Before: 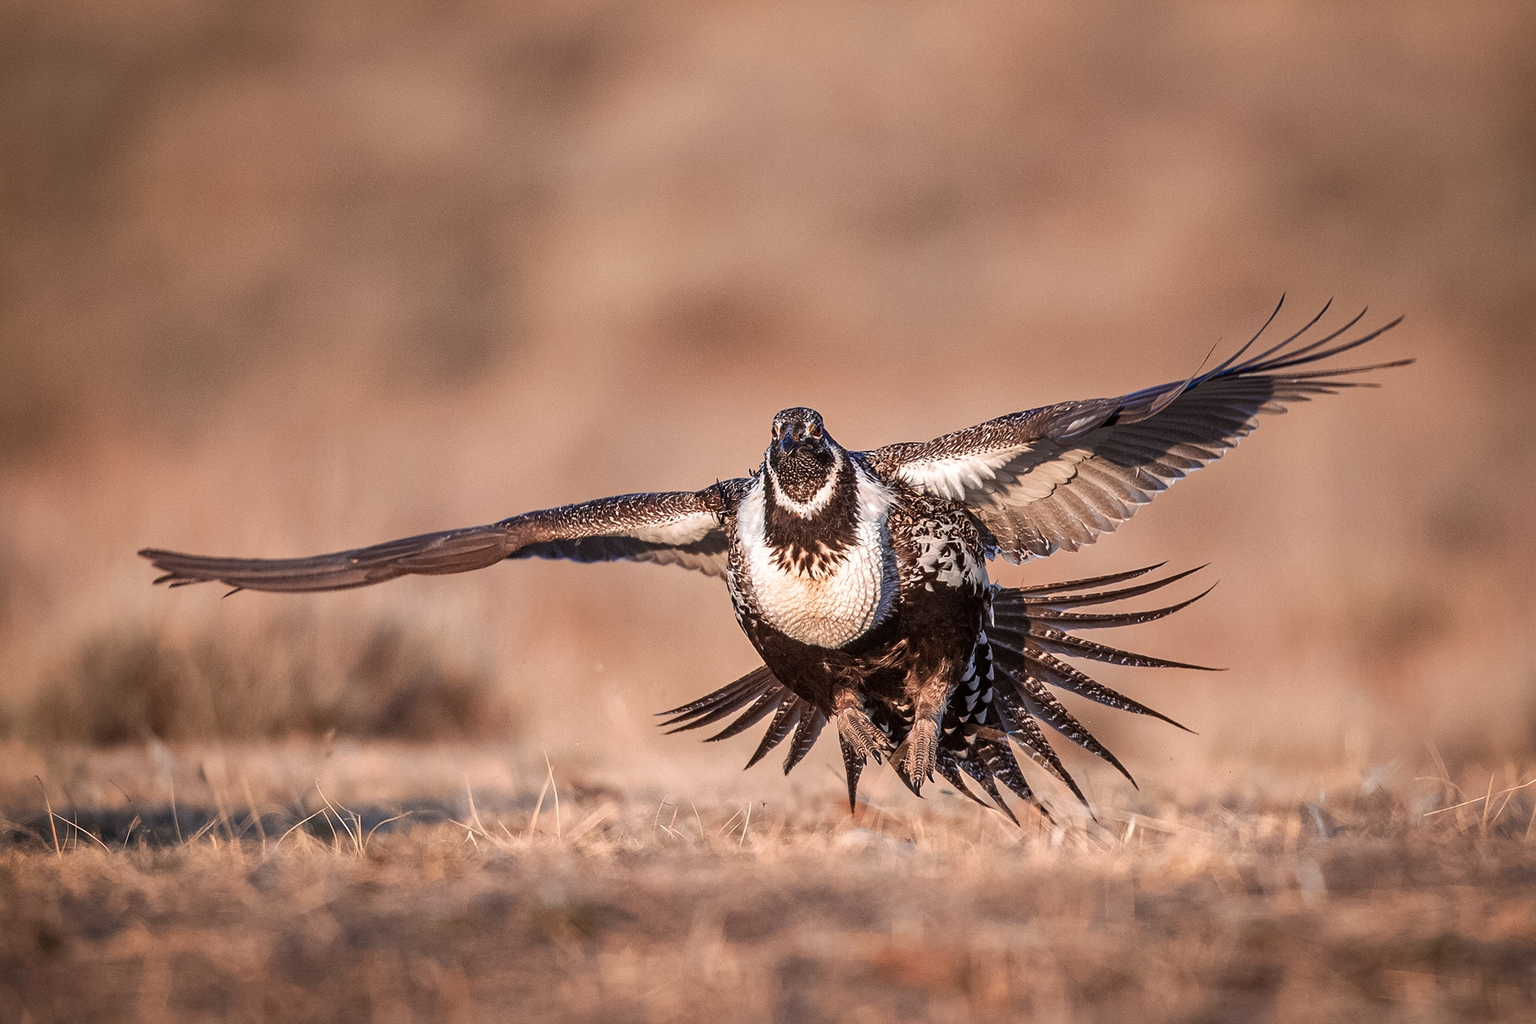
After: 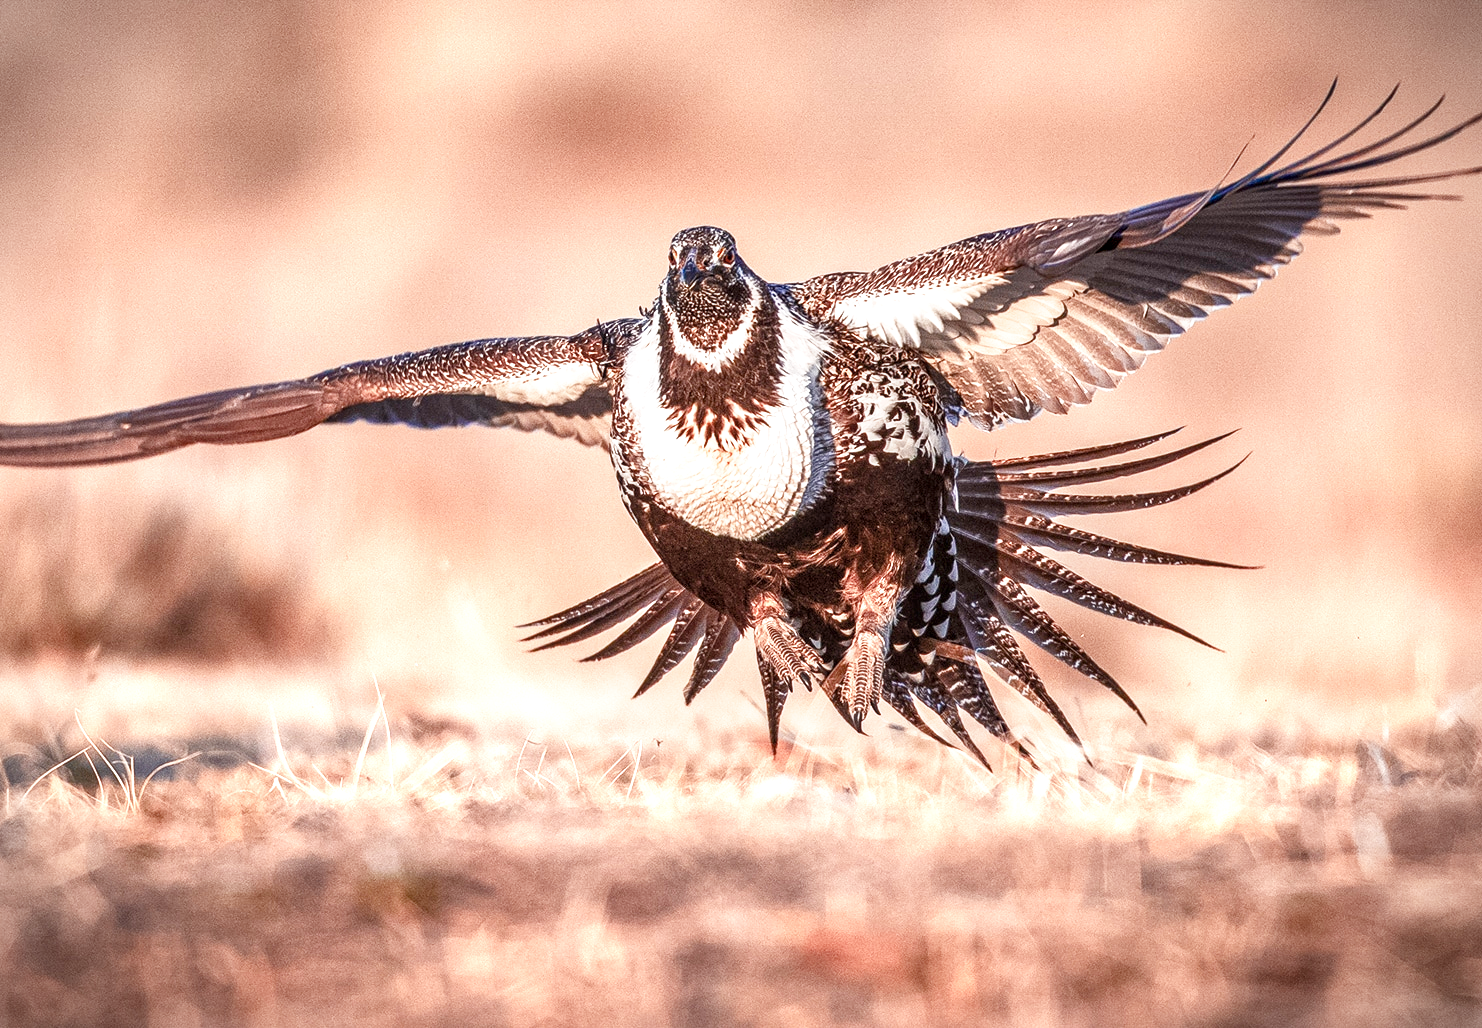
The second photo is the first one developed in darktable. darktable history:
crop: left 16.848%, top 22.849%, right 9.044%
exposure: black level correction 0, exposure 0.69 EV, compensate exposure bias true, compensate highlight preservation false
vignetting: fall-off start 97.18%, width/height ratio 1.179, unbound false
color correction: highlights b* 0.008, saturation 0.78
color zones: curves: ch1 [(0.24, 0.629) (0.75, 0.5)]; ch2 [(0.255, 0.454) (0.745, 0.491)]
base curve: curves: ch0 [(0, 0) (0.688, 0.865) (1, 1)], preserve colors none
color balance rgb: perceptual saturation grading › global saturation 25.651%, perceptual saturation grading › highlights -50.152%, perceptual saturation grading › shadows 30.833%, global vibrance 11.145%
local contrast: detail 130%
